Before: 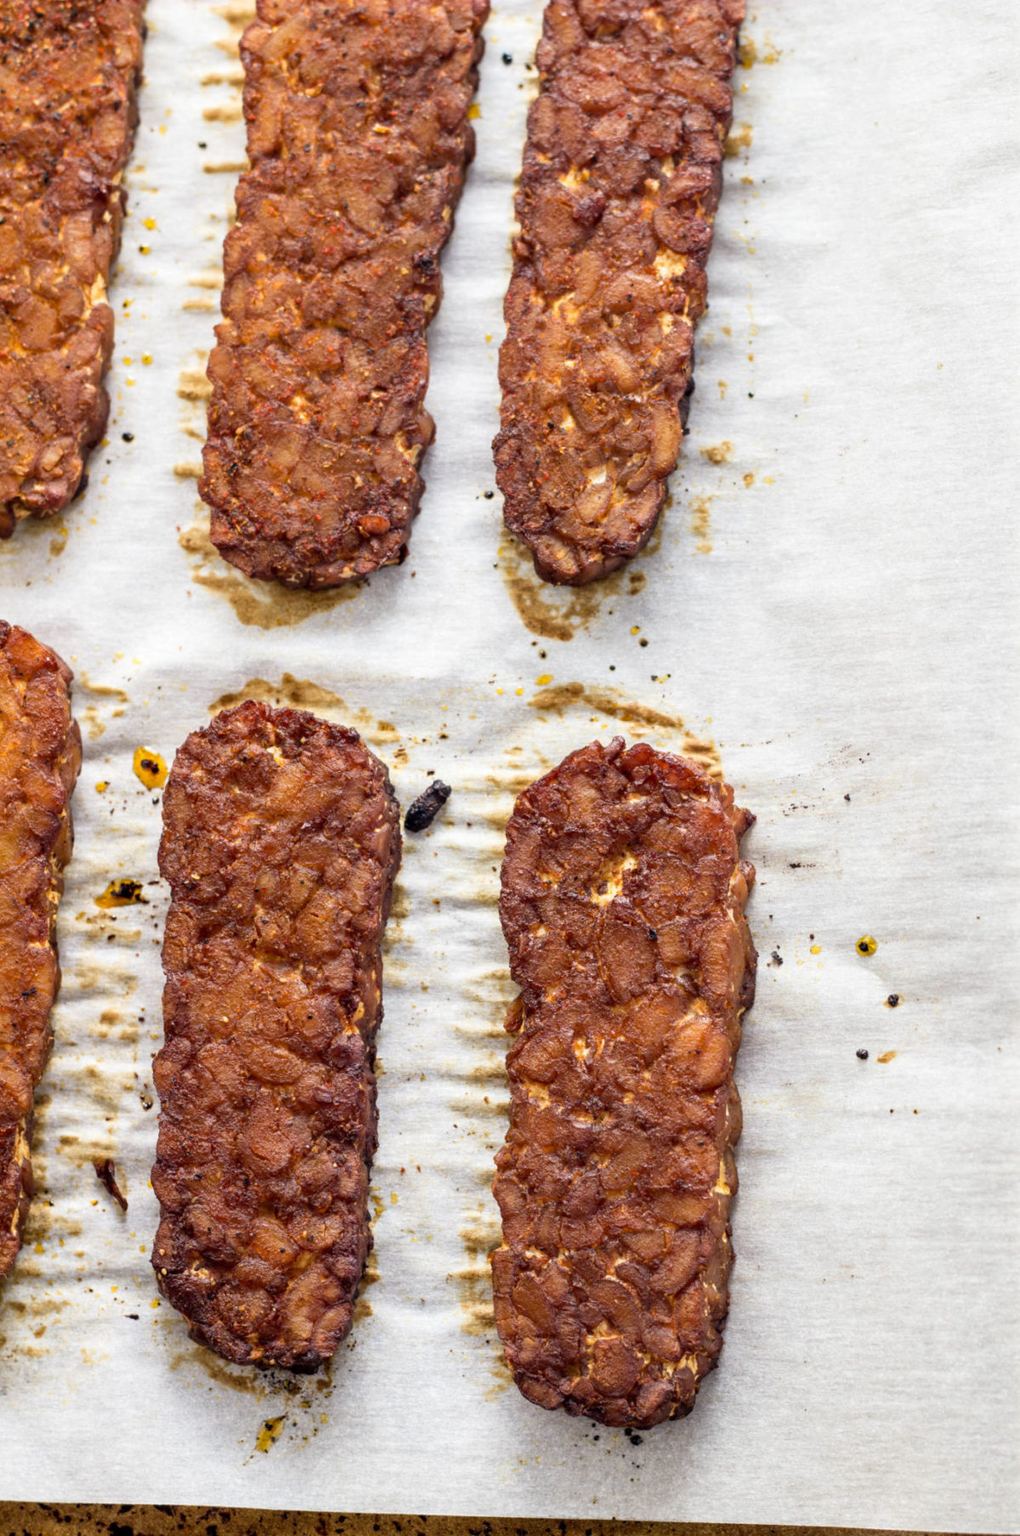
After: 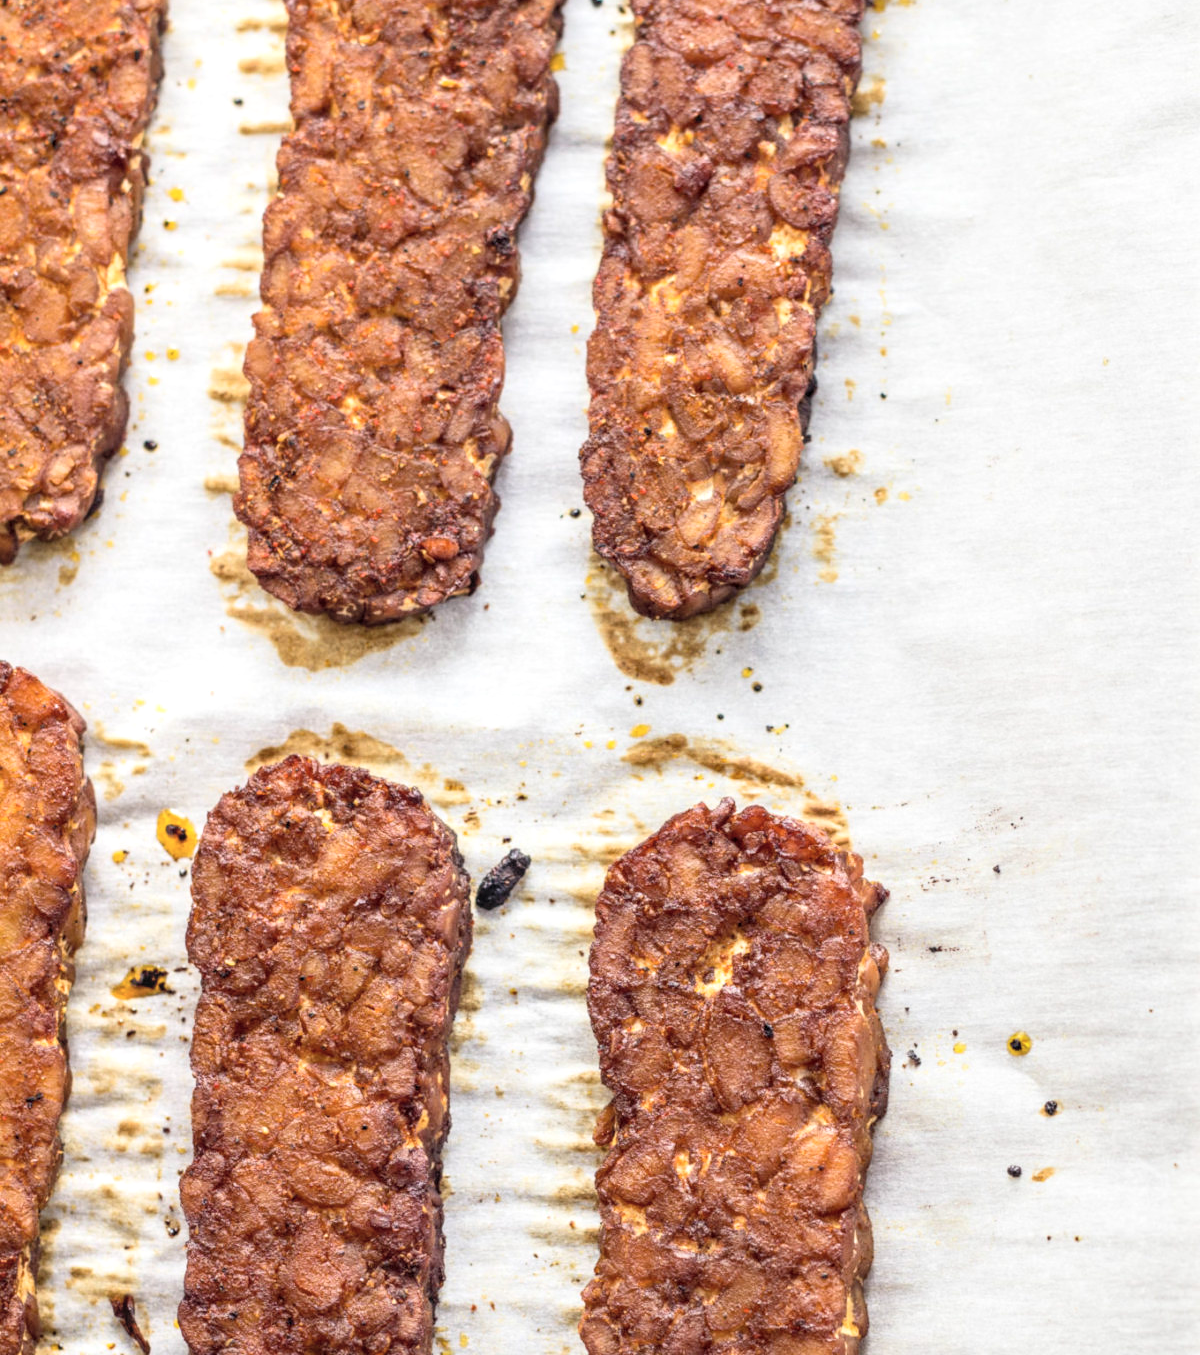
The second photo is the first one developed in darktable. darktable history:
local contrast: on, module defaults
crop: top 3.857%, bottom 21.132%
contrast brightness saturation: contrast 0.14, brightness 0.21
